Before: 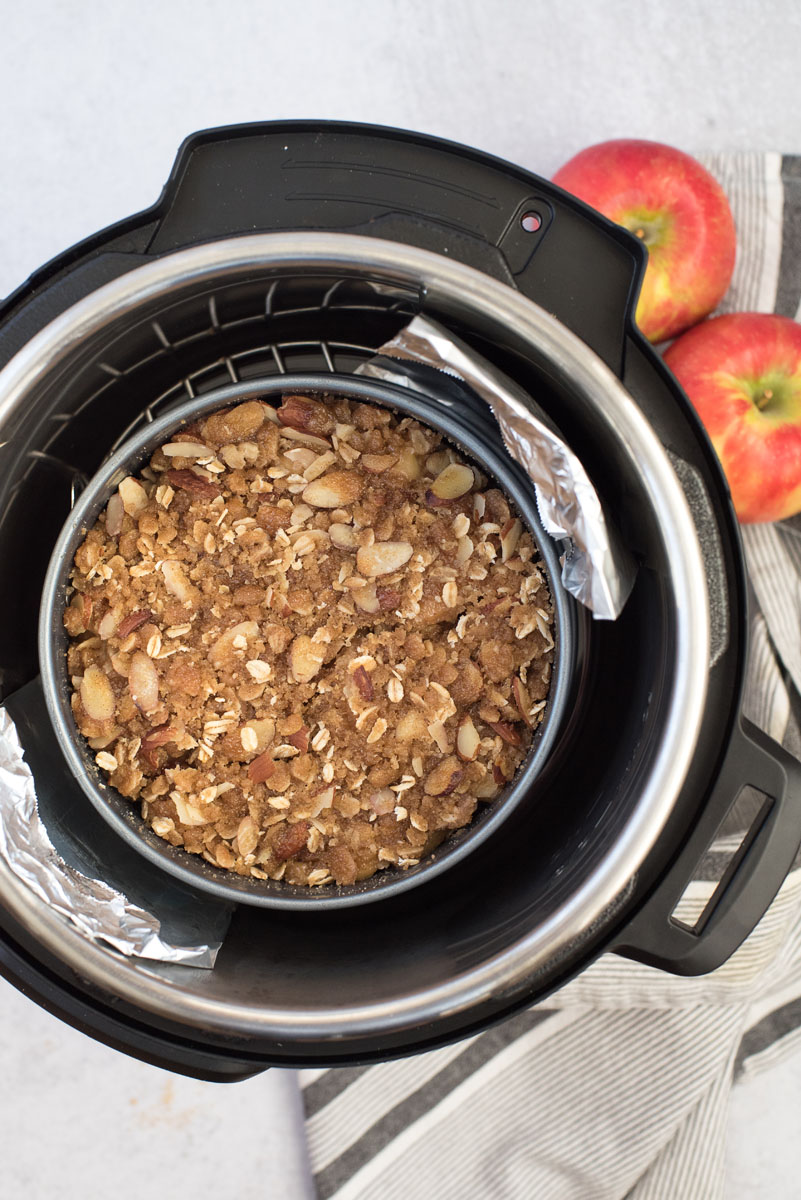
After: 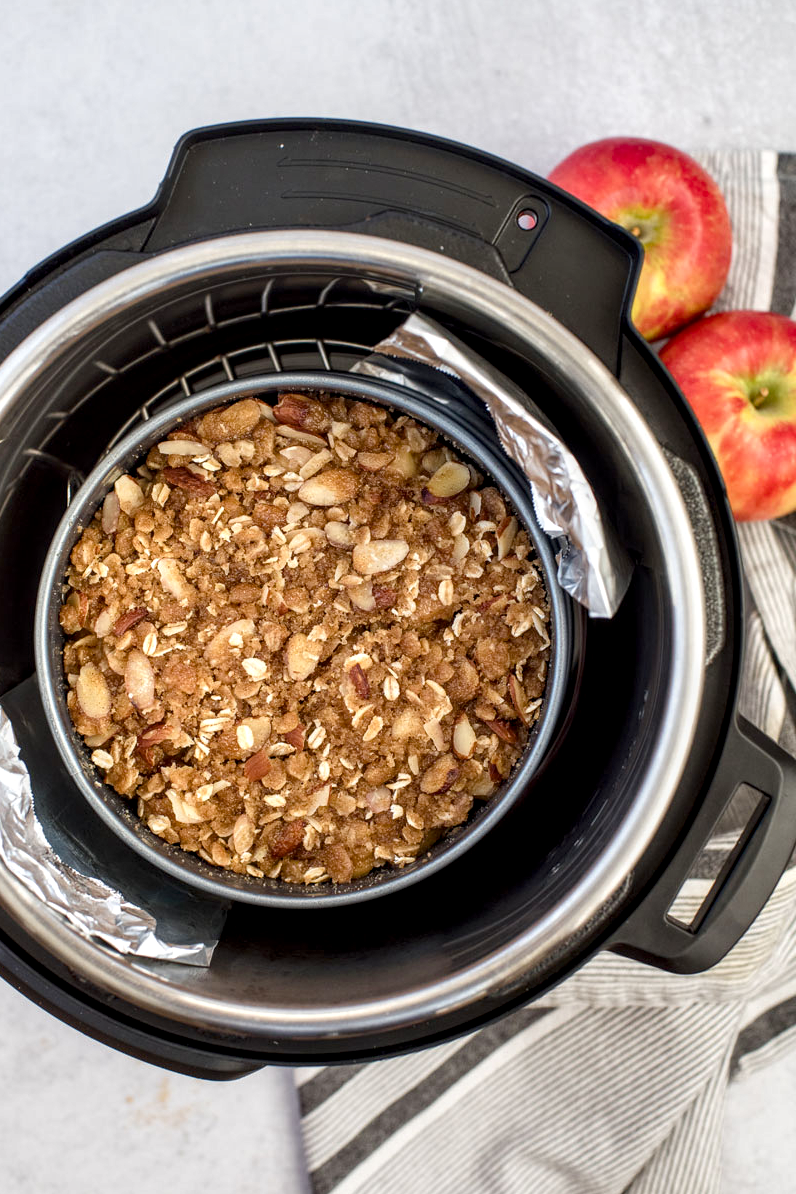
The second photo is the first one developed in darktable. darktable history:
local contrast: detail 150%
color balance rgb: perceptual saturation grading › global saturation 20%, perceptual saturation grading › highlights -25%, perceptual saturation grading › shadows 25%
crop and rotate: left 0.614%, top 0.179%, bottom 0.309%
